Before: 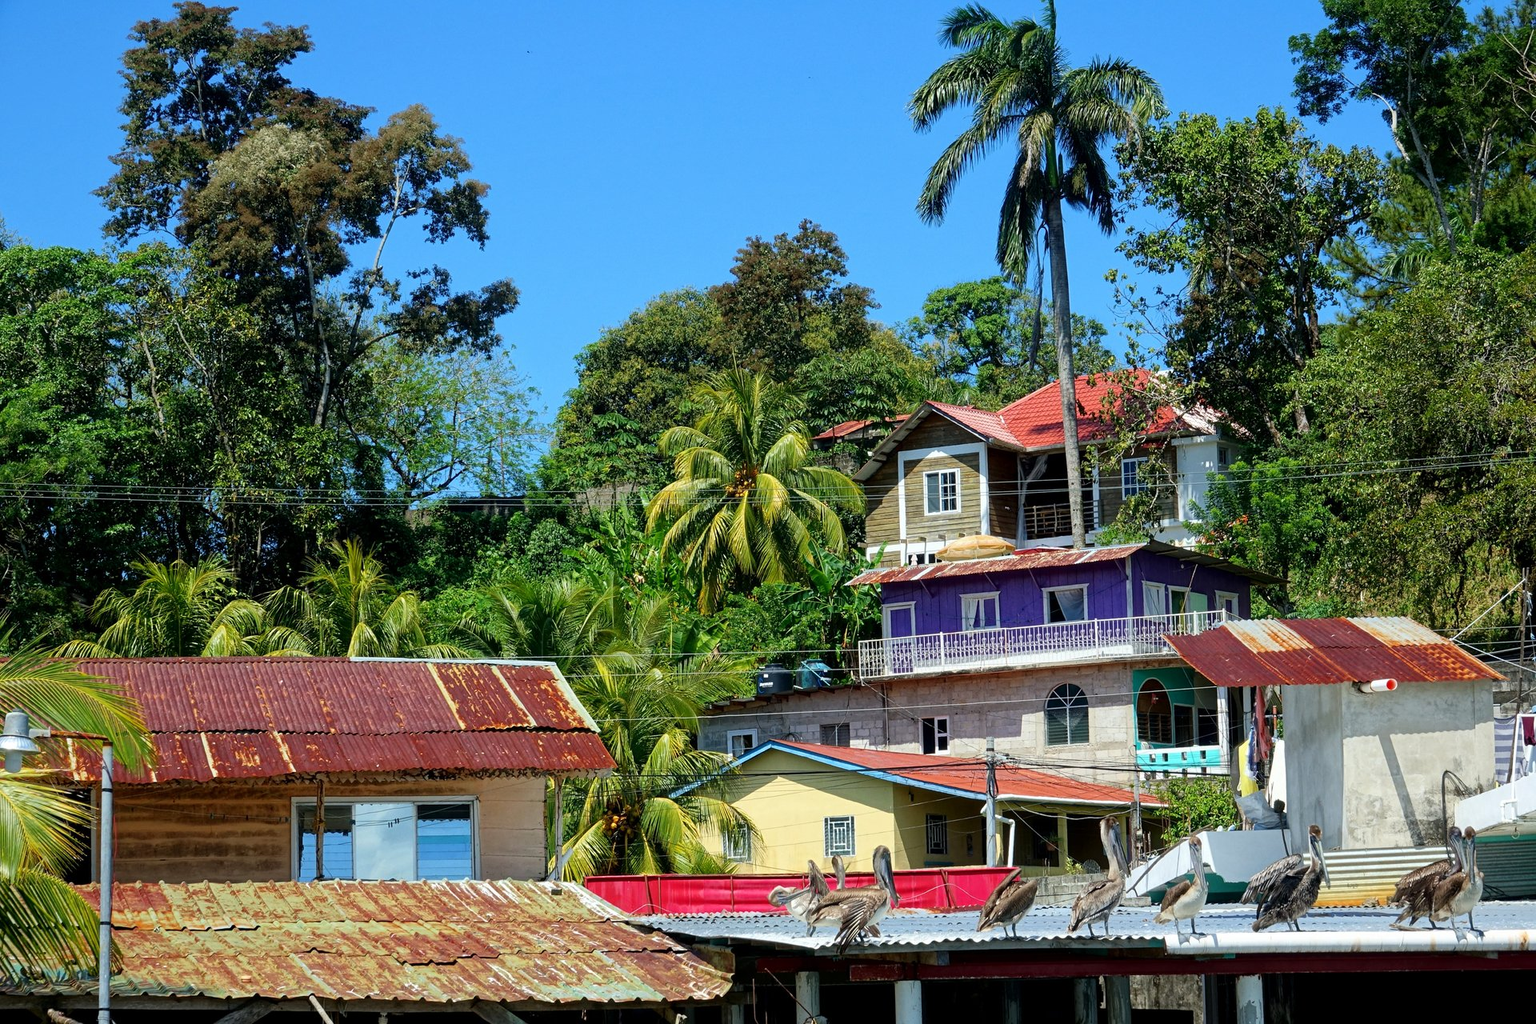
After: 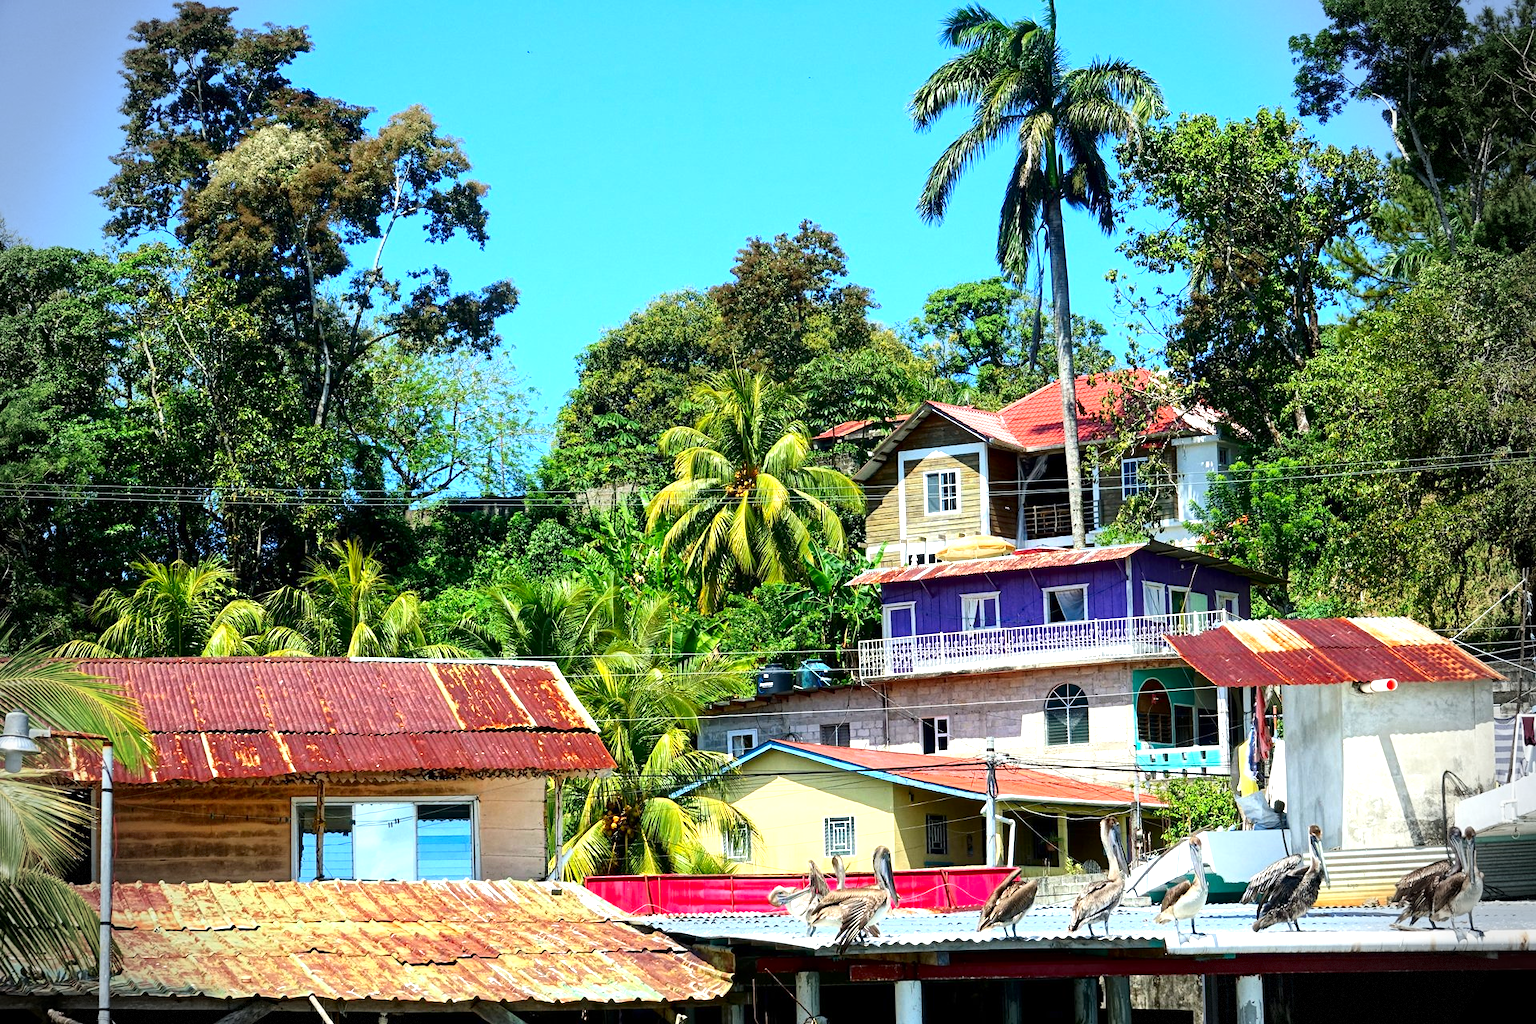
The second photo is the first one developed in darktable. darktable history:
vignetting: fall-off radius 31.34%, dithering 8-bit output
exposure: exposure 0.916 EV, compensate highlight preservation false
contrast brightness saturation: contrast 0.151, brightness -0.012, saturation 0.099
